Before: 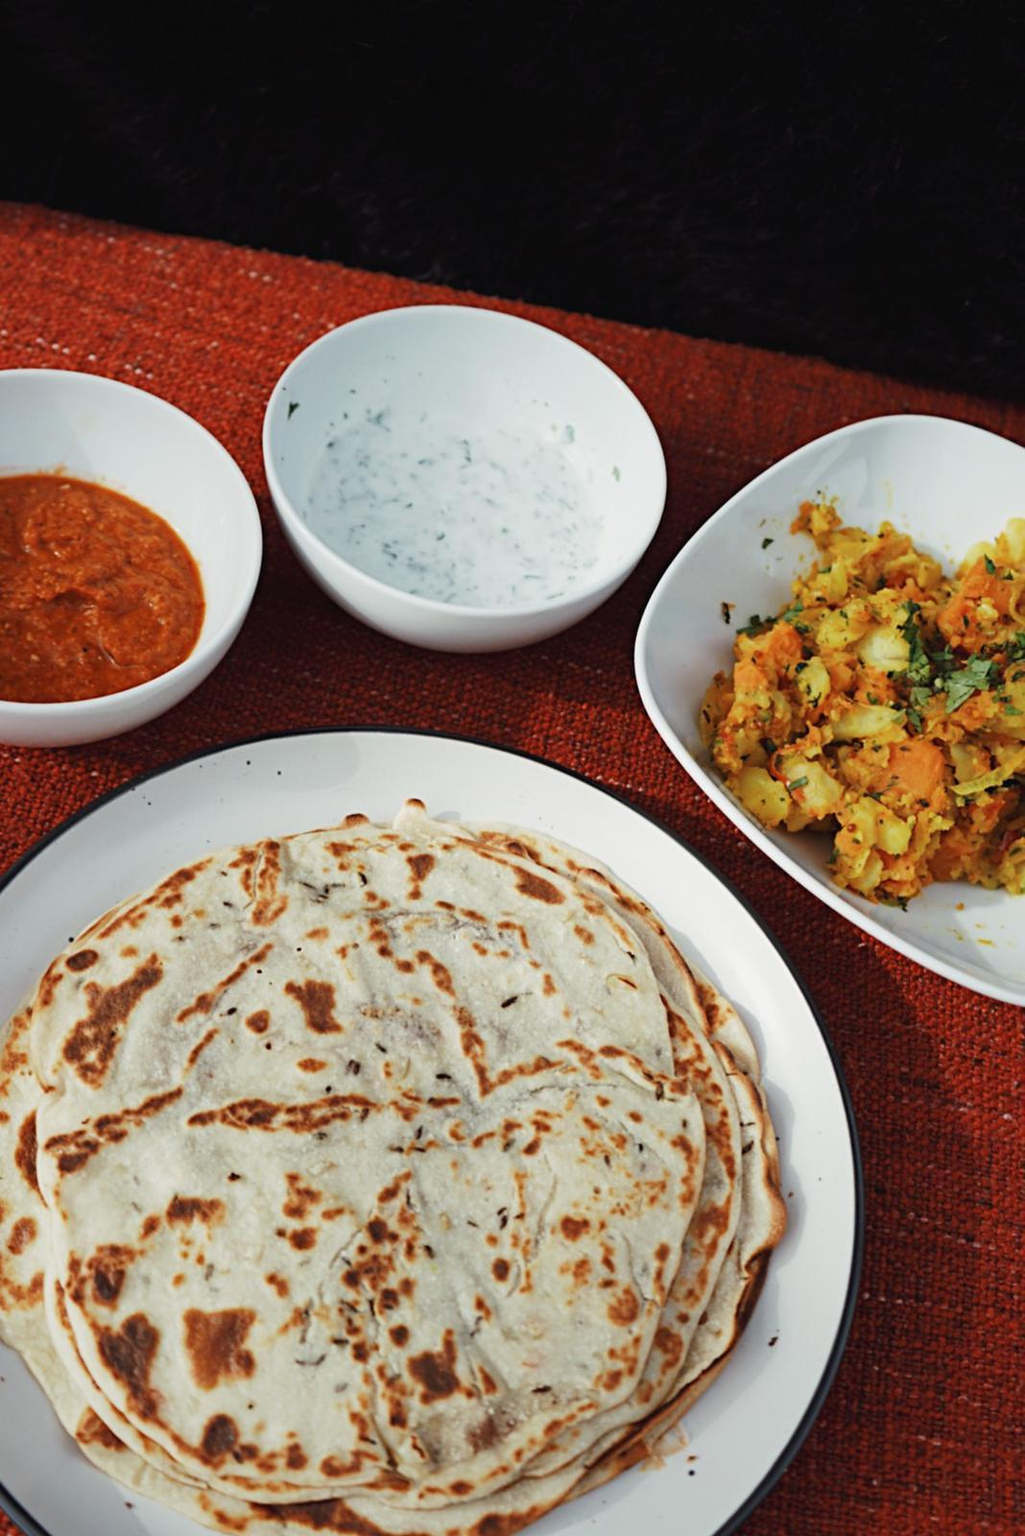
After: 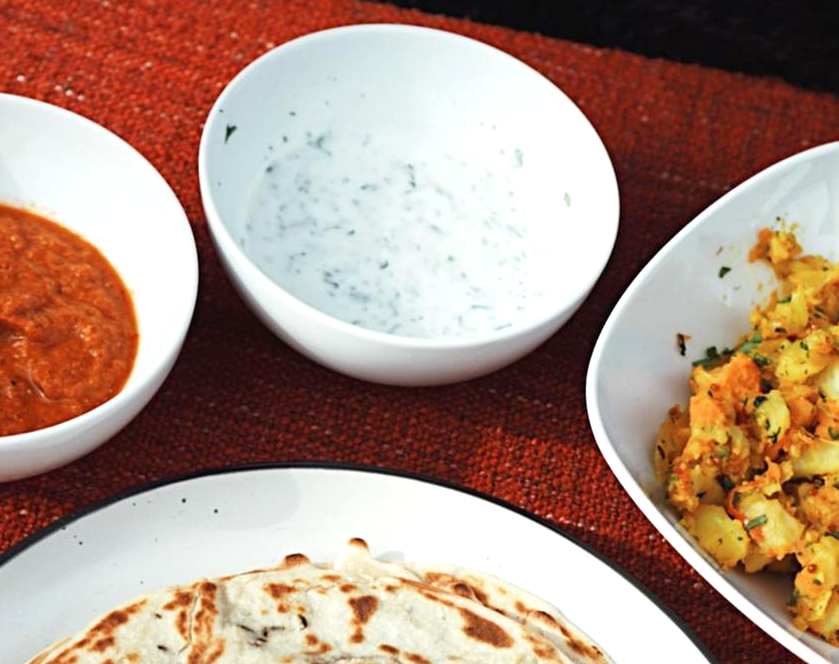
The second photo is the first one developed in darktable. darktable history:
crop: left 7.036%, top 18.398%, right 14.379%, bottom 40.043%
exposure: black level correction 0.001, exposure 0.5 EV, compensate exposure bias true, compensate highlight preservation false
